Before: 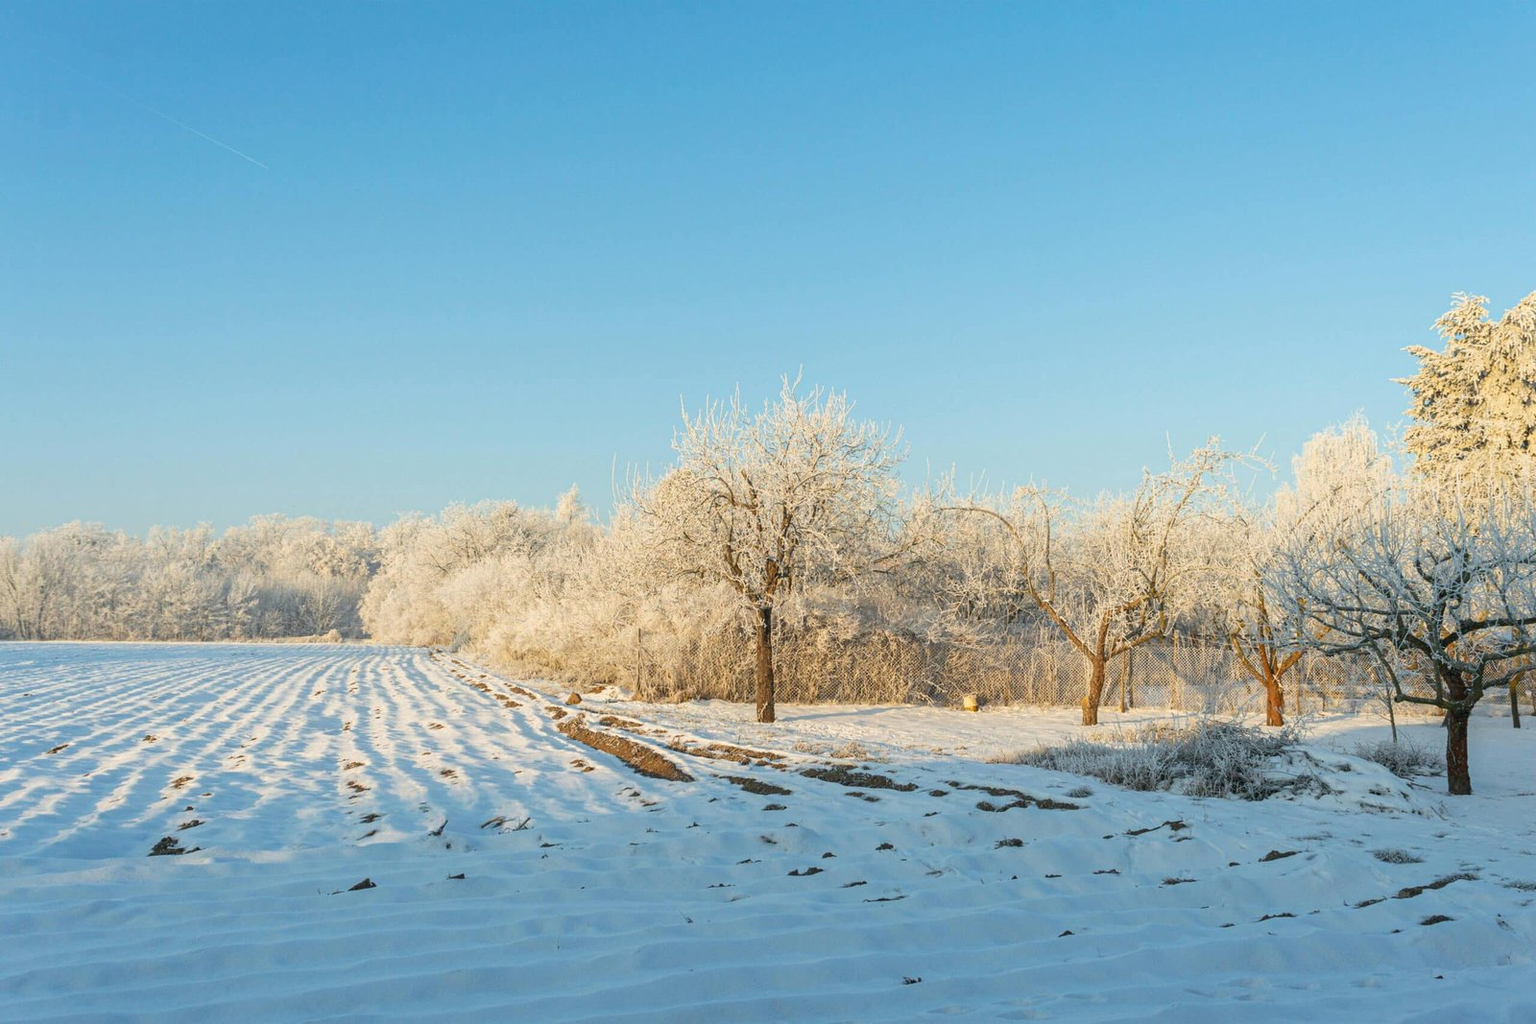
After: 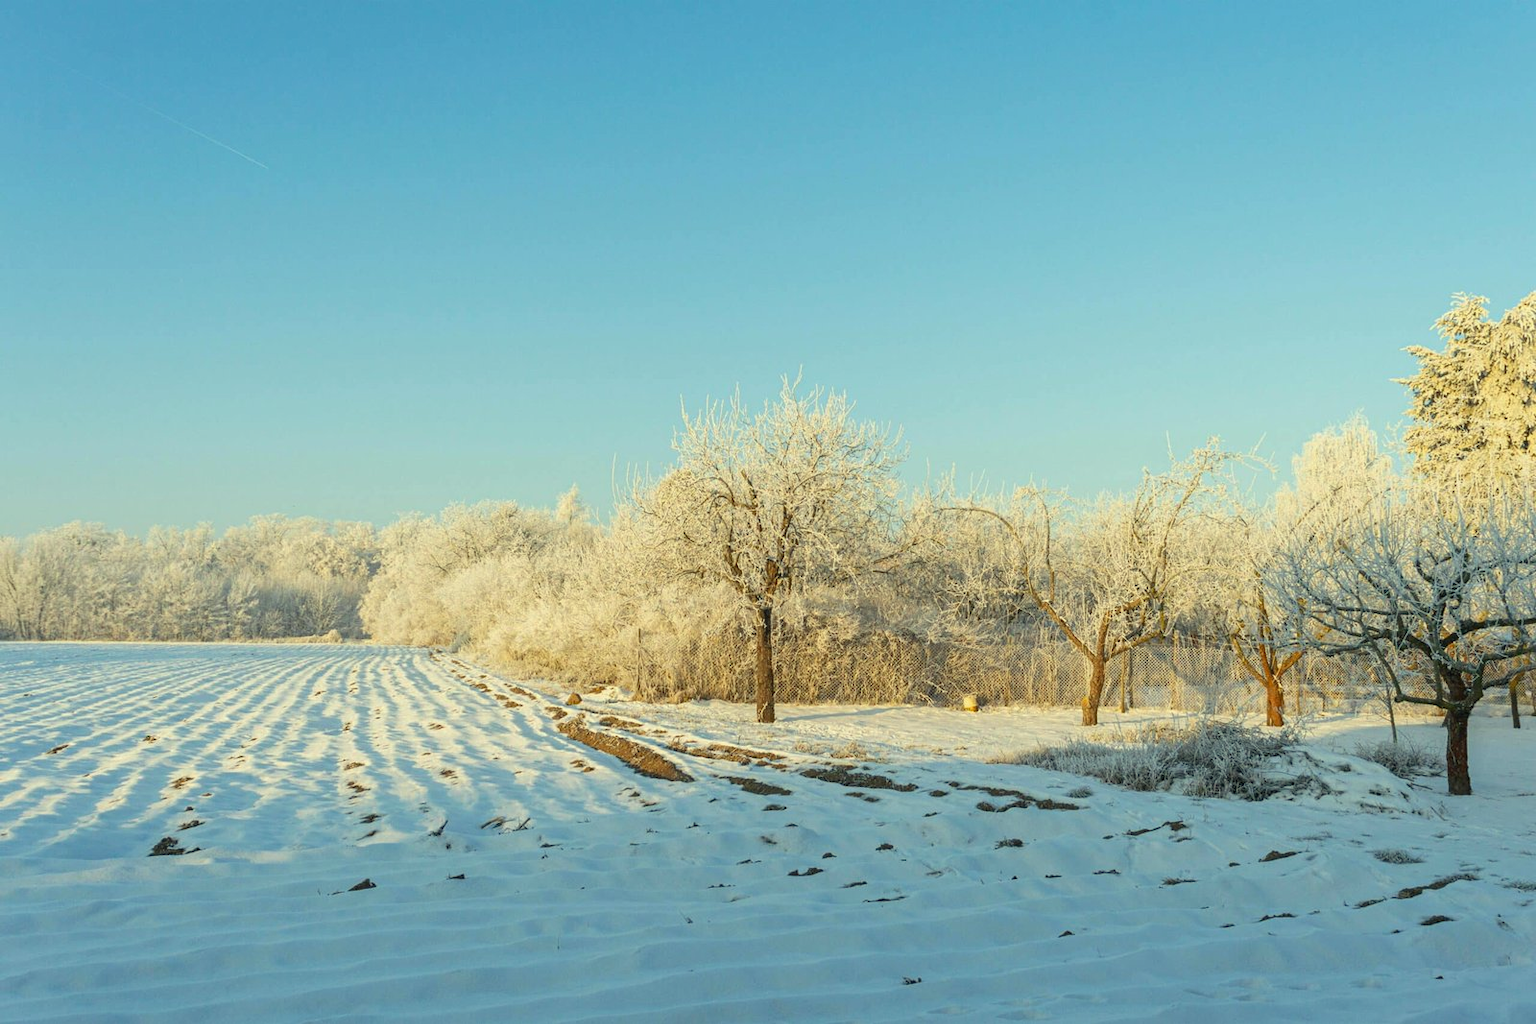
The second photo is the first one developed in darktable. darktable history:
white balance: red 1, blue 1
color correction: highlights a* -5.94, highlights b* 11.19
